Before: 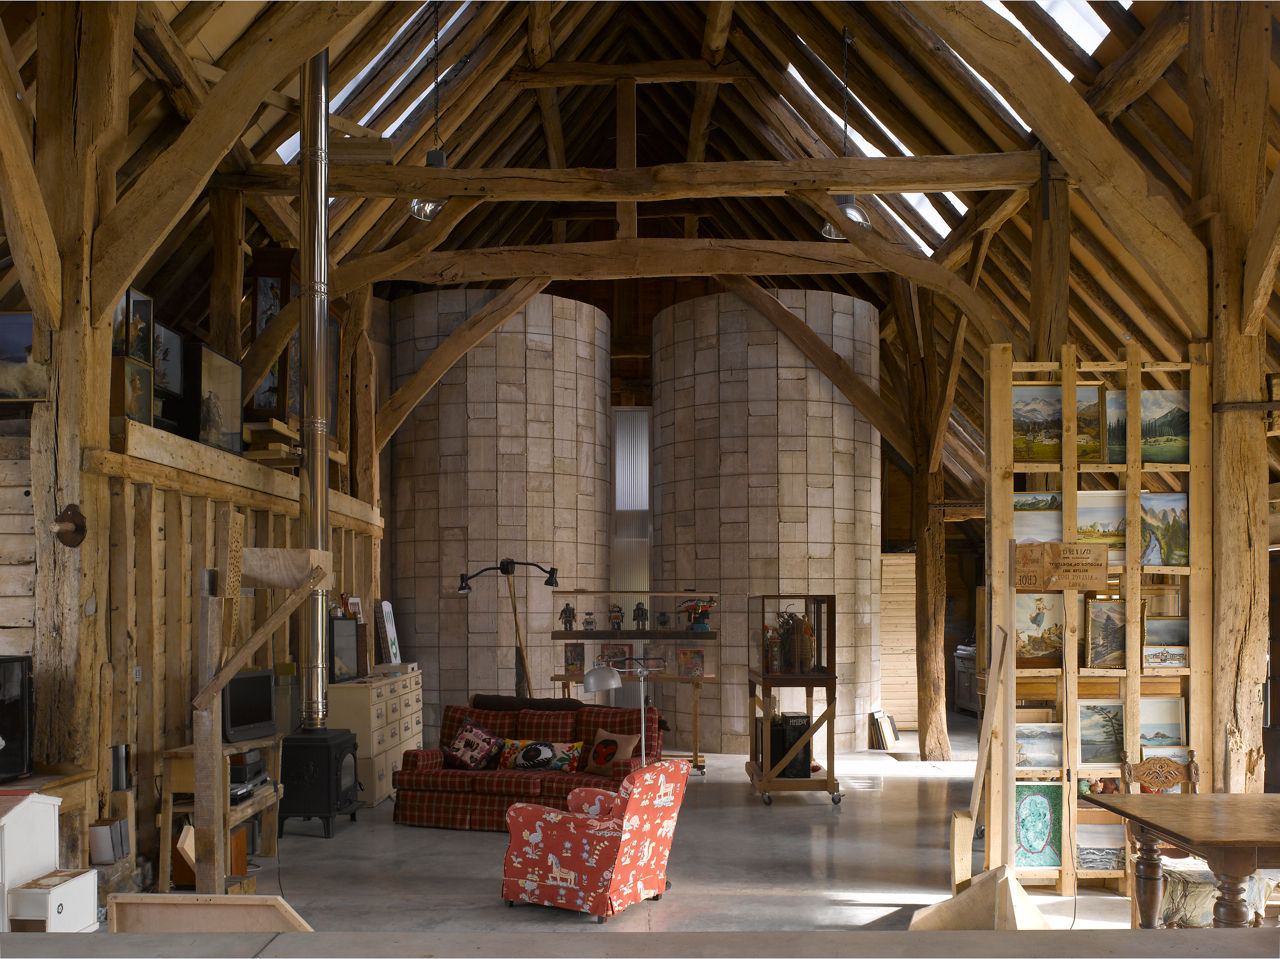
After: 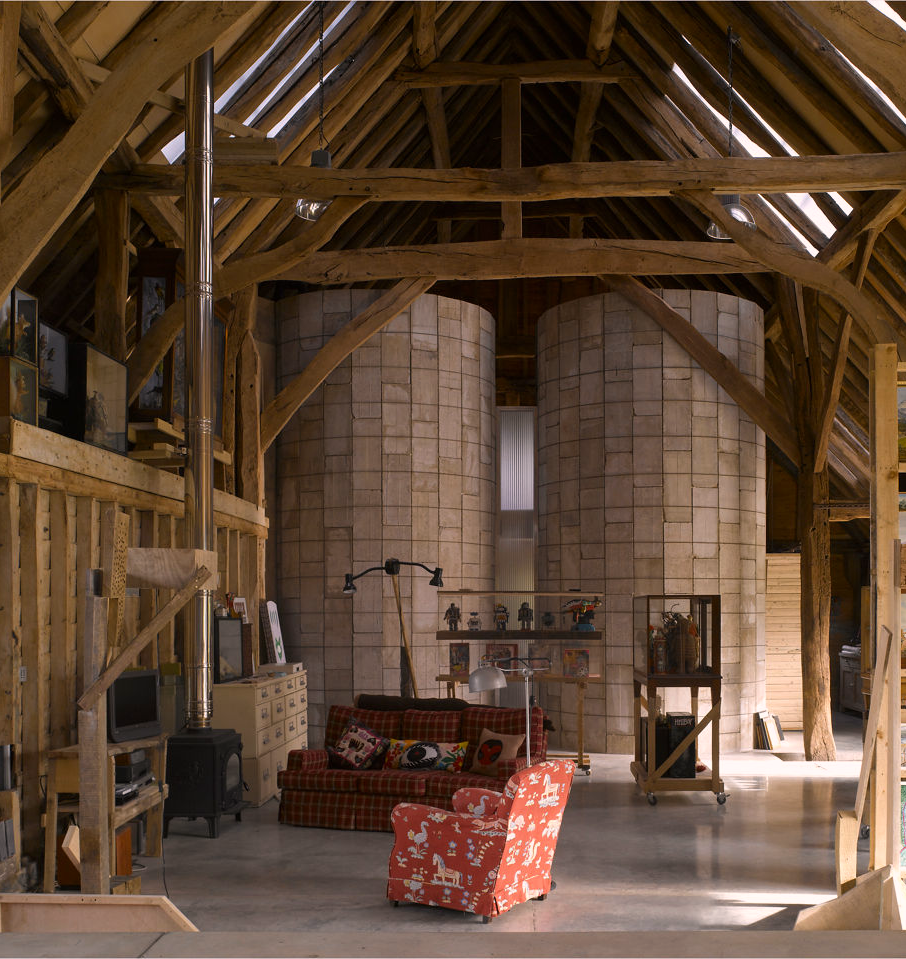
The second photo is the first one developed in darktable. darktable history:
crop and rotate: left 9.061%, right 20.142%
color correction: highlights a* 7.34, highlights b* 4.37
